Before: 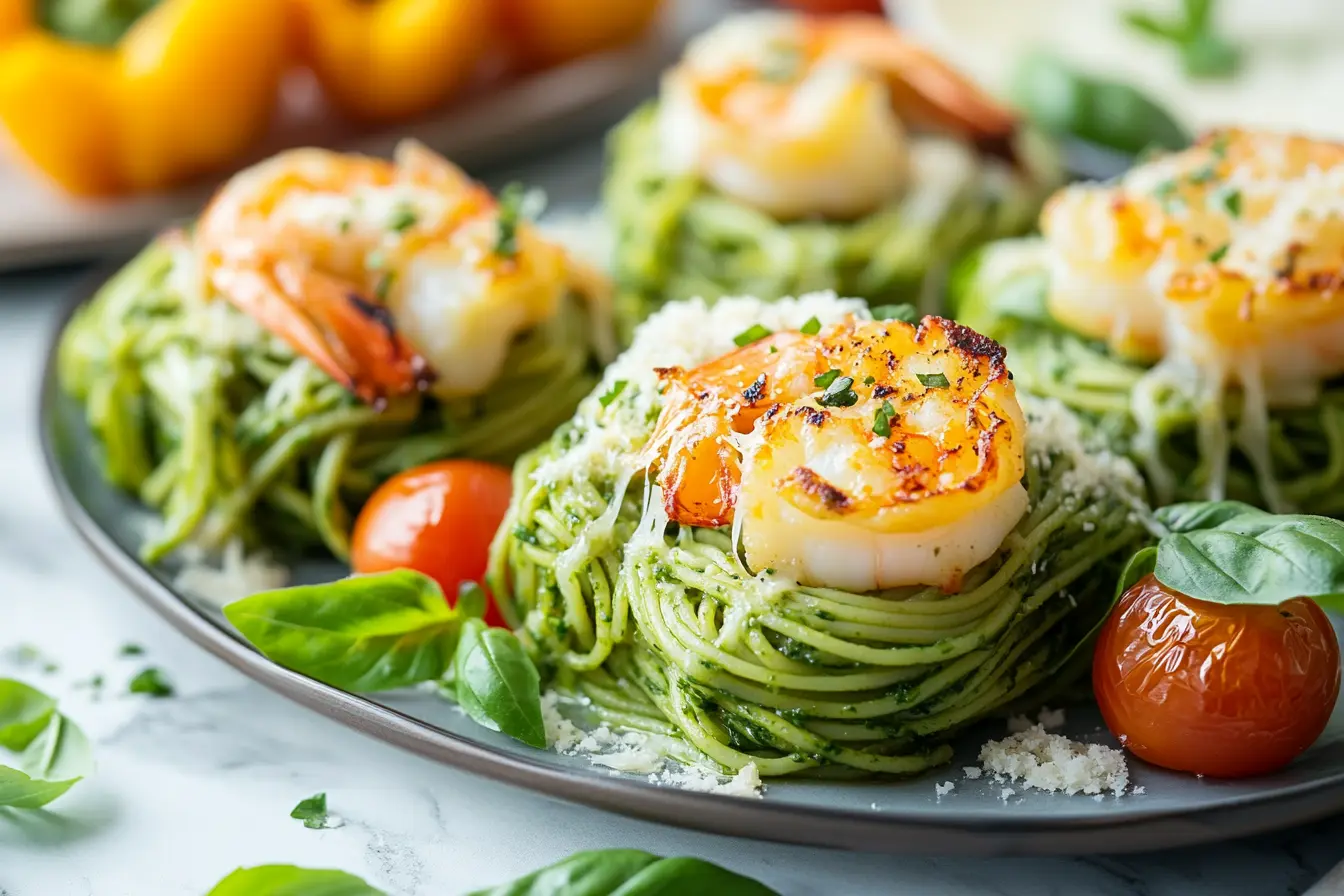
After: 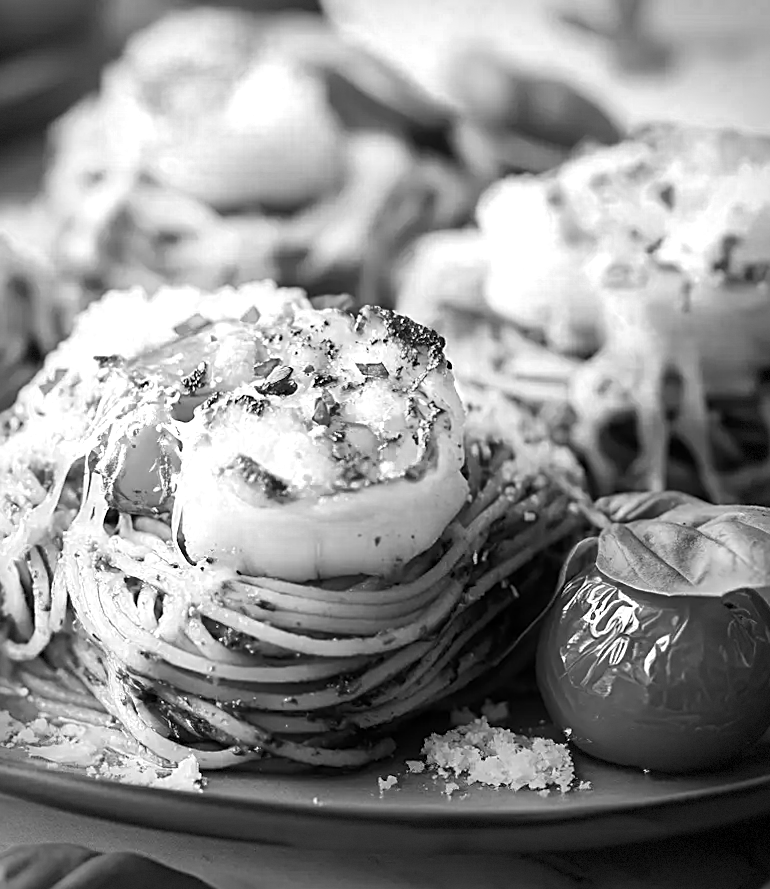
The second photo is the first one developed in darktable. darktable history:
rotate and perspective: rotation 0.226°, lens shift (vertical) -0.042, crop left 0.023, crop right 0.982, crop top 0.006, crop bottom 0.994
color zones: curves: ch0 [(0.002, 0.593) (0.143, 0.417) (0.285, 0.541) (0.455, 0.289) (0.608, 0.327) (0.727, 0.283) (0.869, 0.571) (1, 0.603)]; ch1 [(0, 0) (0.143, 0) (0.286, 0) (0.429, 0) (0.571, 0) (0.714, 0) (0.857, 0)]
vignetting: dithering 8-bit output, unbound false
sharpen: on, module defaults
tone equalizer: -8 EV -0.417 EV, -7 EV -0.389 EV, -6 EV -0.333 EV, -5 EV -0.222 EV, -3 EV 0.222 EV, -2 EV 0.333 EV, -1 EV 0.389 EV, +0 EV 0.417 EV, edges refinement/feathering 500, mask exposure compensation -1.57 EV, preserve details no
crop: left 41.402%
color calibration: illuminant as shot in camera, x 0.358, y 0.373, temperature 4628.91 K
exposure: exposure 0.014 EV, compensate highlight preservation false
